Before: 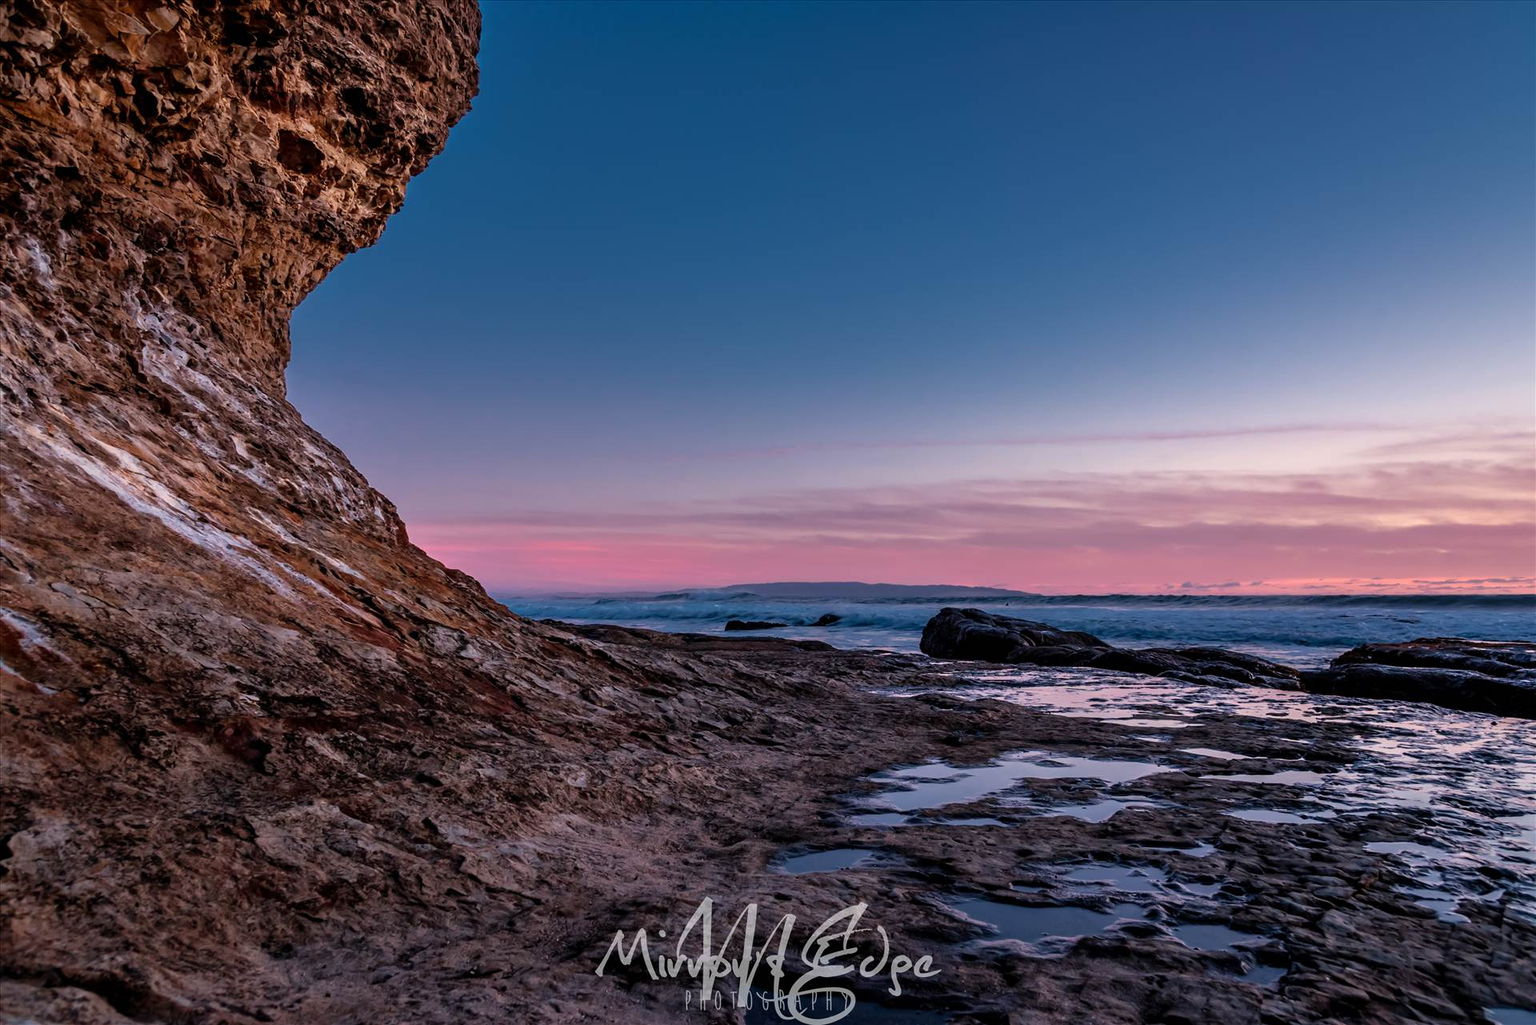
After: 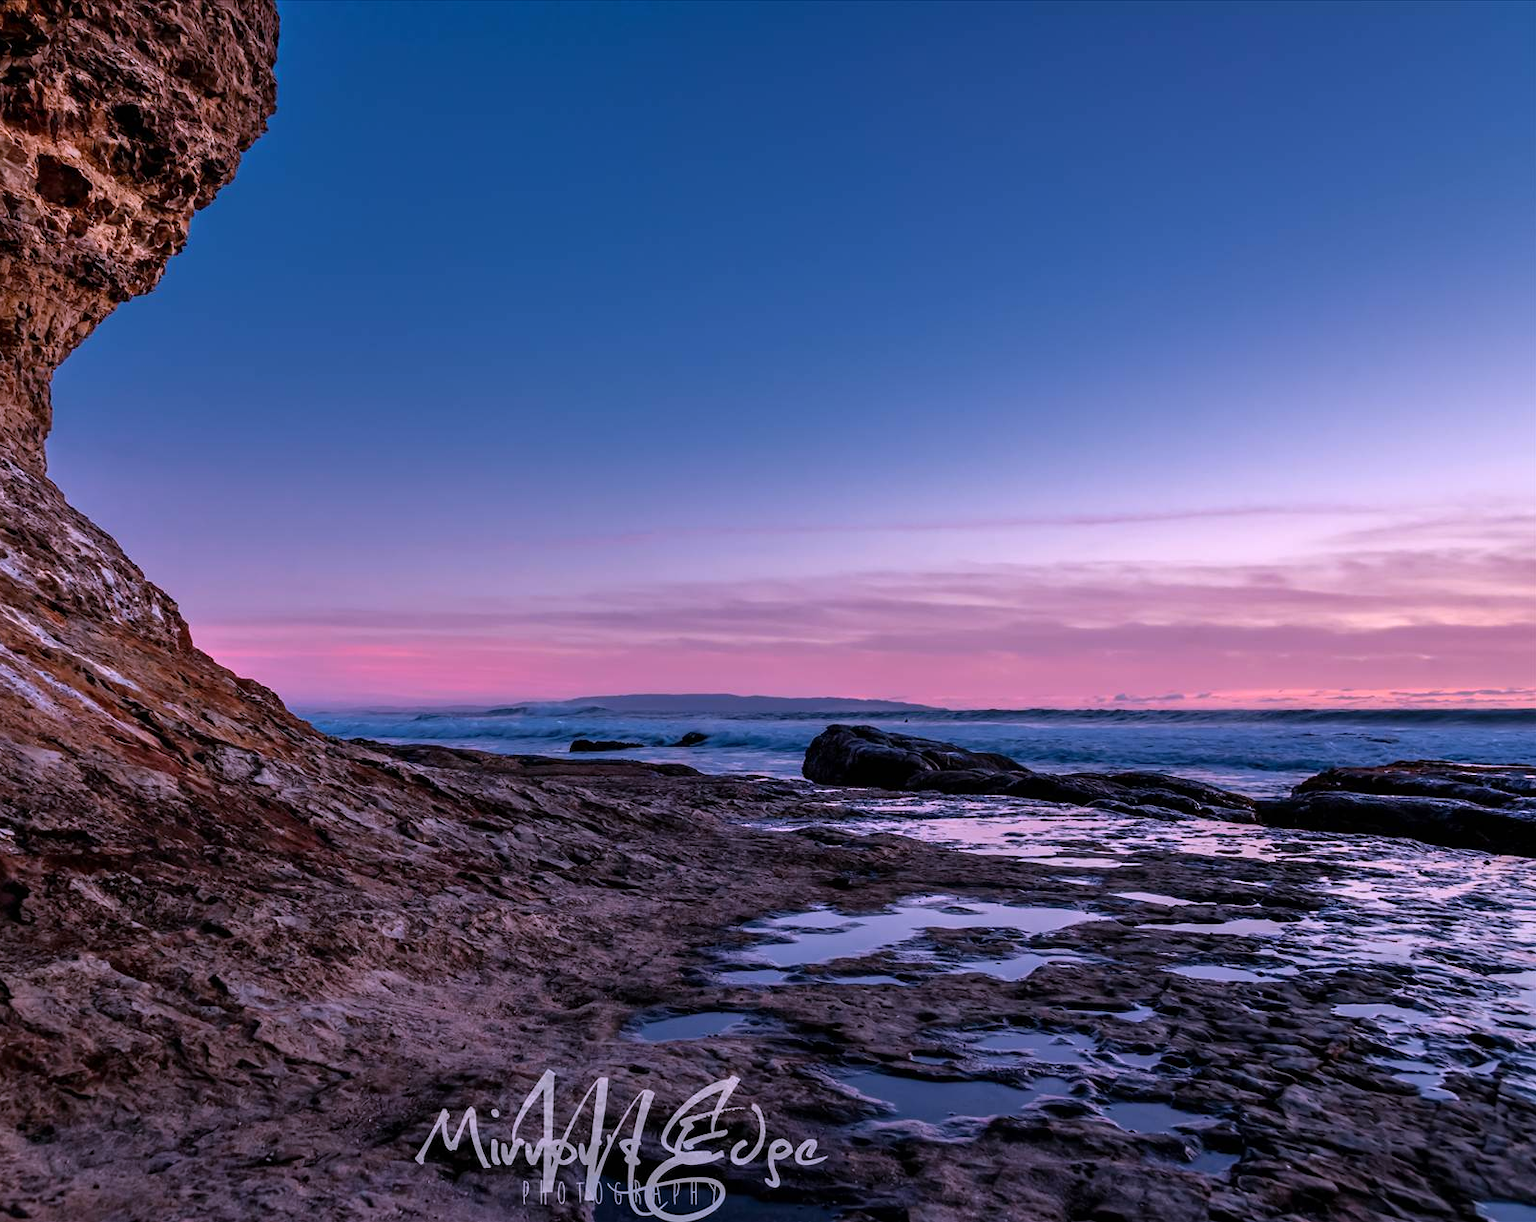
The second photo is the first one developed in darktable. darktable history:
crop: left 16.145%
white balance: red 1.042, blue 1.17
